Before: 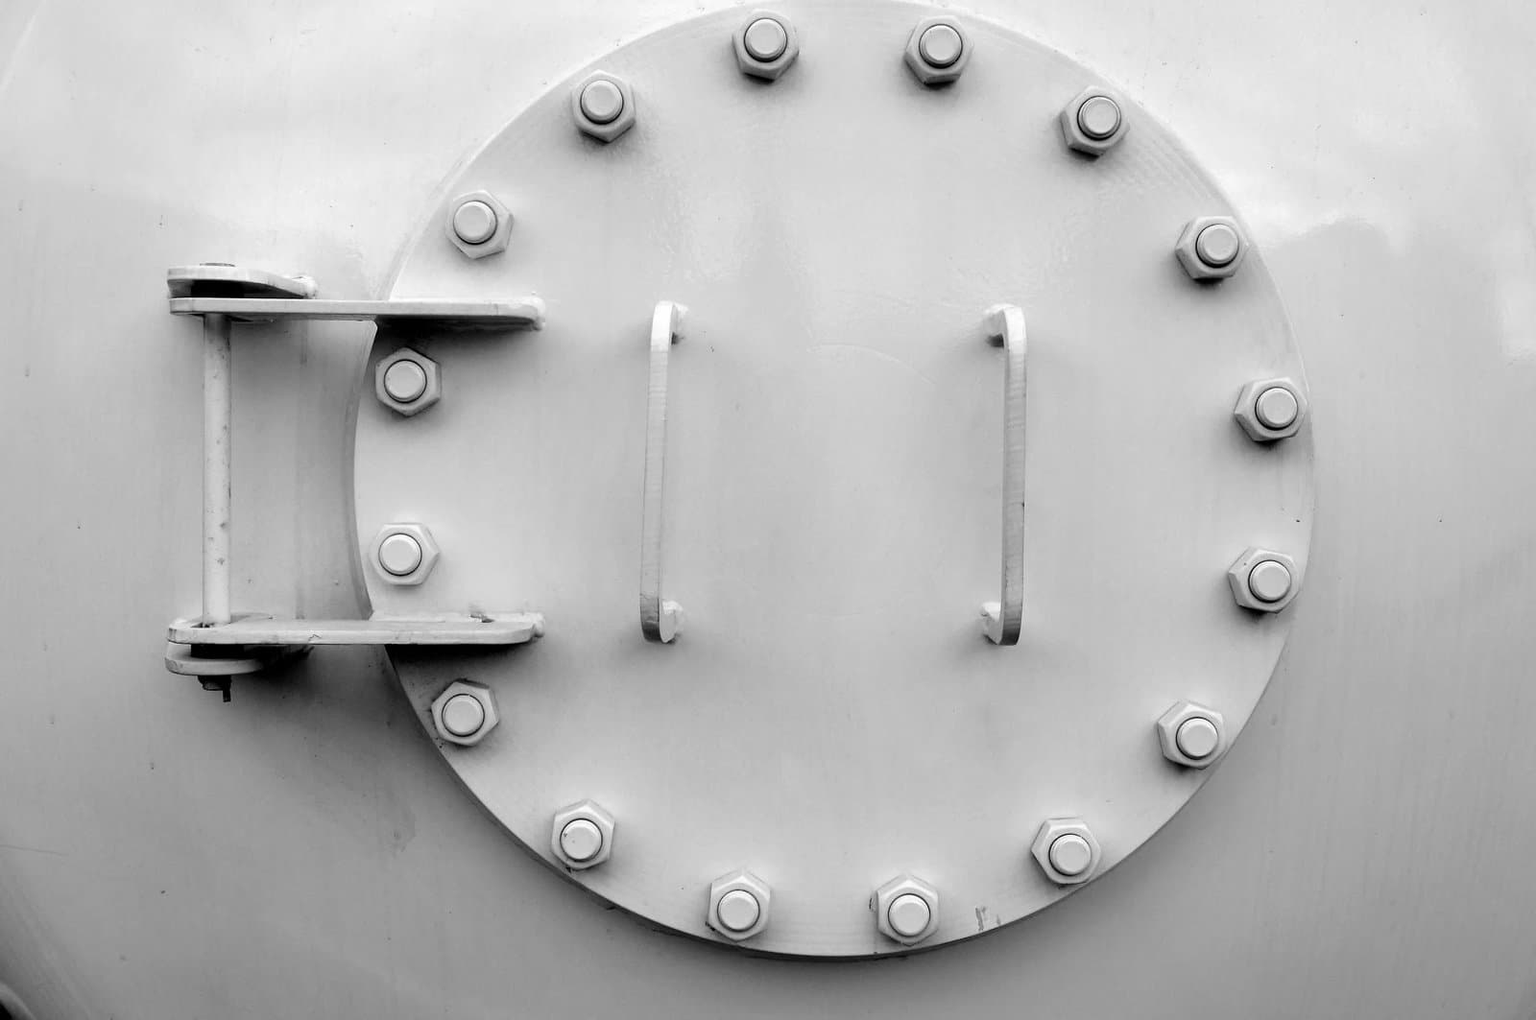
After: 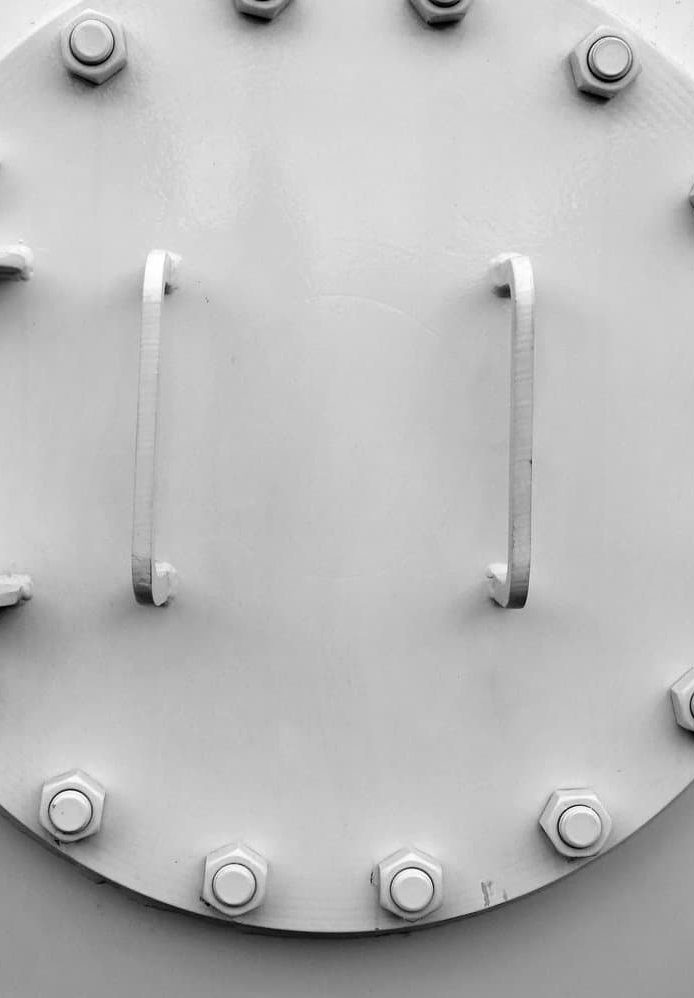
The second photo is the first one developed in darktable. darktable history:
crop: left 33.452%, top 6.025%, right 23.155%
velvia: on, module defaults
